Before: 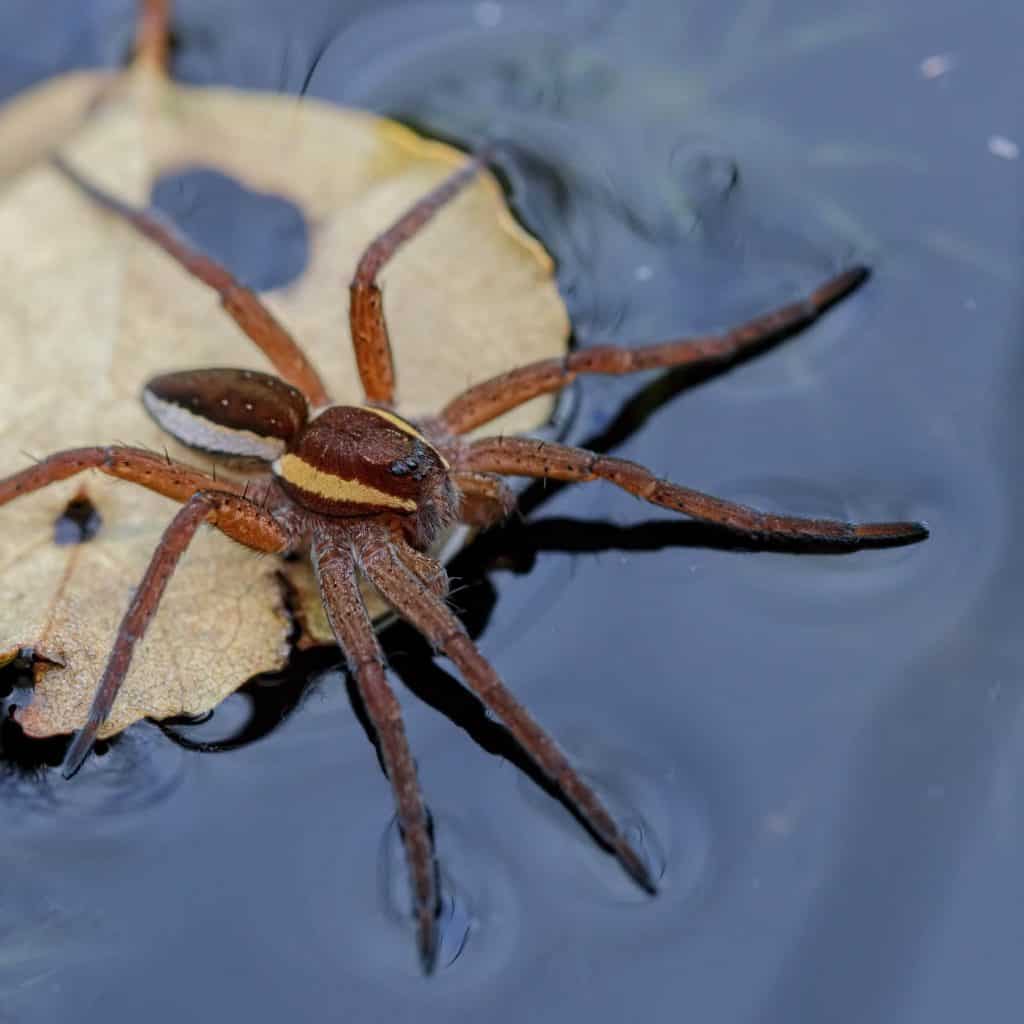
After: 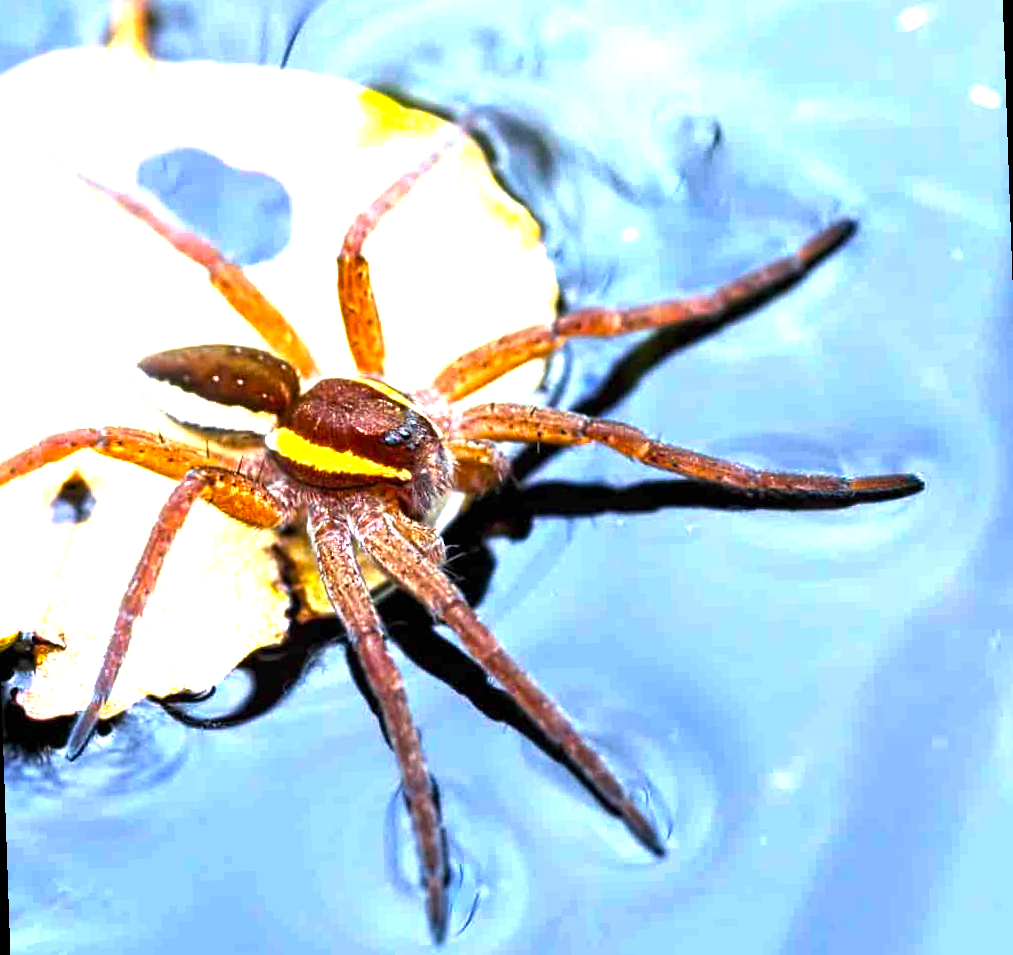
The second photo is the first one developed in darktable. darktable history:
rotate and perspective: rotation -2°, crop left 0.022, crop right 0.978, crop top 0.049, crop bottom 0.951
color balance rgb: perceptual saturation grading › global saturation 25%, perceptual brilliance grading › global brilliance 35%, perceptual brilliance grading › highlights 50%, perceptual brilliance grading › mid-tones 60%, perceptual brilliance grading › shadows 35%, global vibrance 20%
